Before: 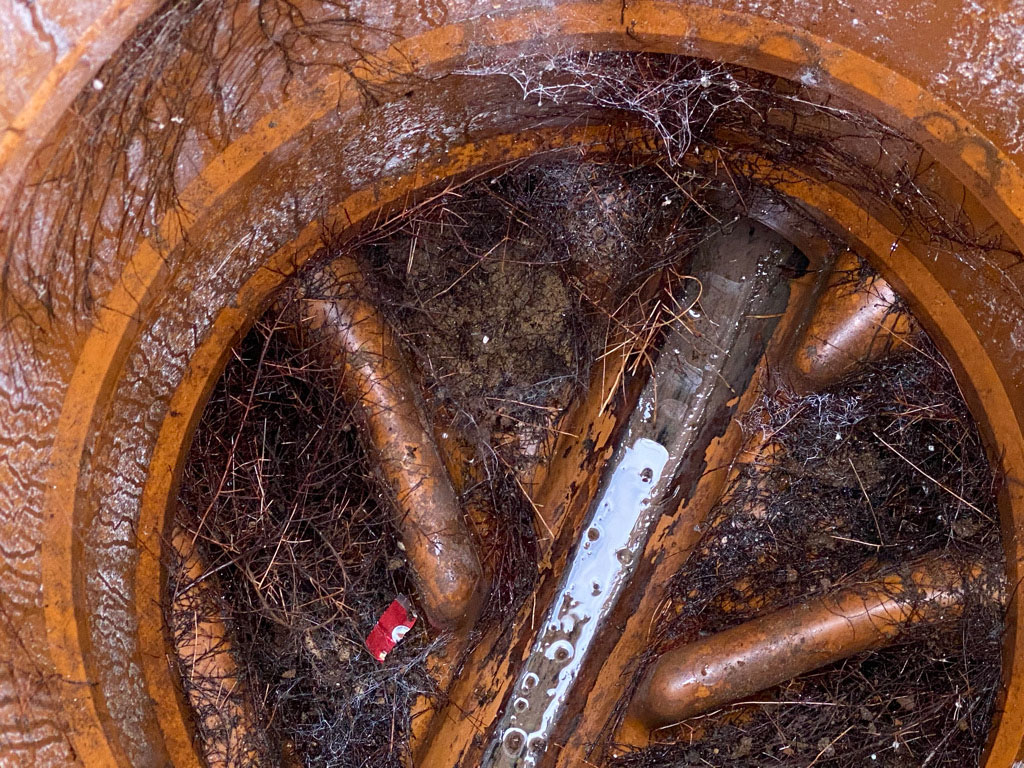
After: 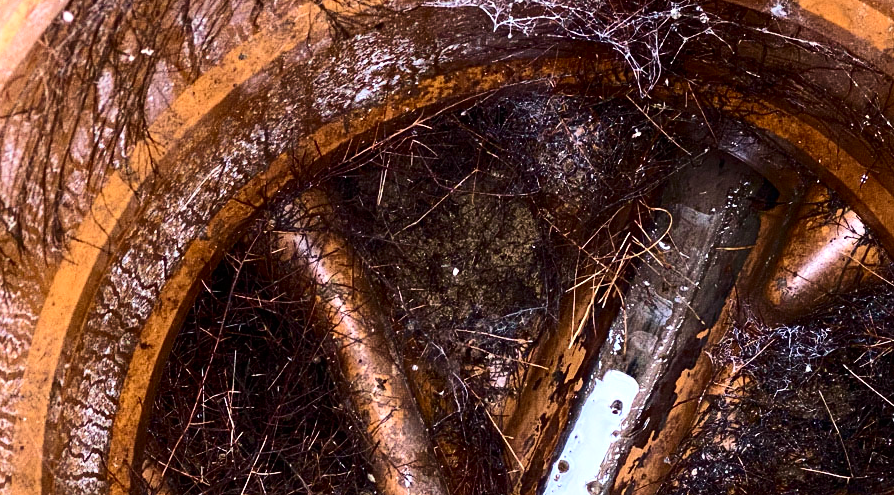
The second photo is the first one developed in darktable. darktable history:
contrast brightness saturation: contrast 0.28
crop: left 3.015%, top 8.969%, right 9.647%, bottom 26.457%
tone equalizer: -8 EV -0.417 EV, -7 EV -0.389 EV, -6 EV -0.333 EV, -5 EV -0.222 EV, -3 EV 0.222 EV, -2 EV 0.333 EV, -1 EV 0.389 EV, +0 EV 0.417 EV, edges refinement/feathering 500, mask exposure compensation -1.57 EV, preserve details no
velvia: on, module defaults
